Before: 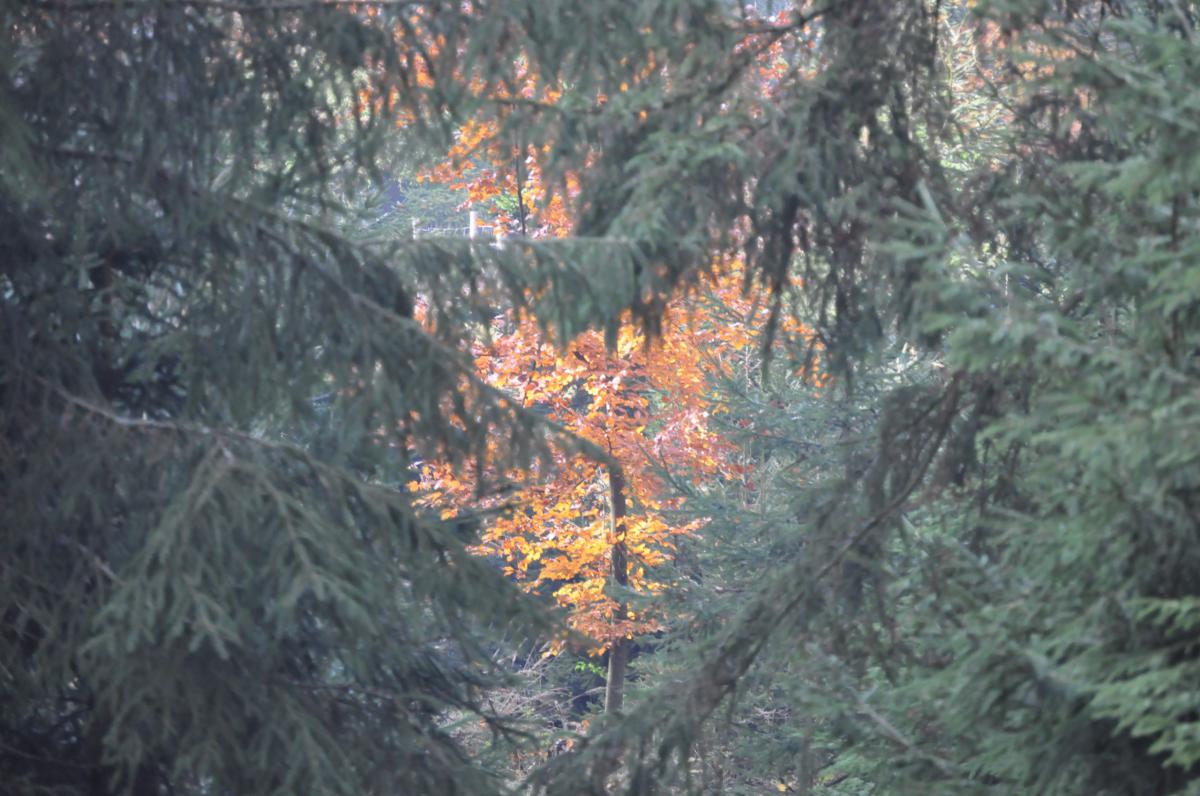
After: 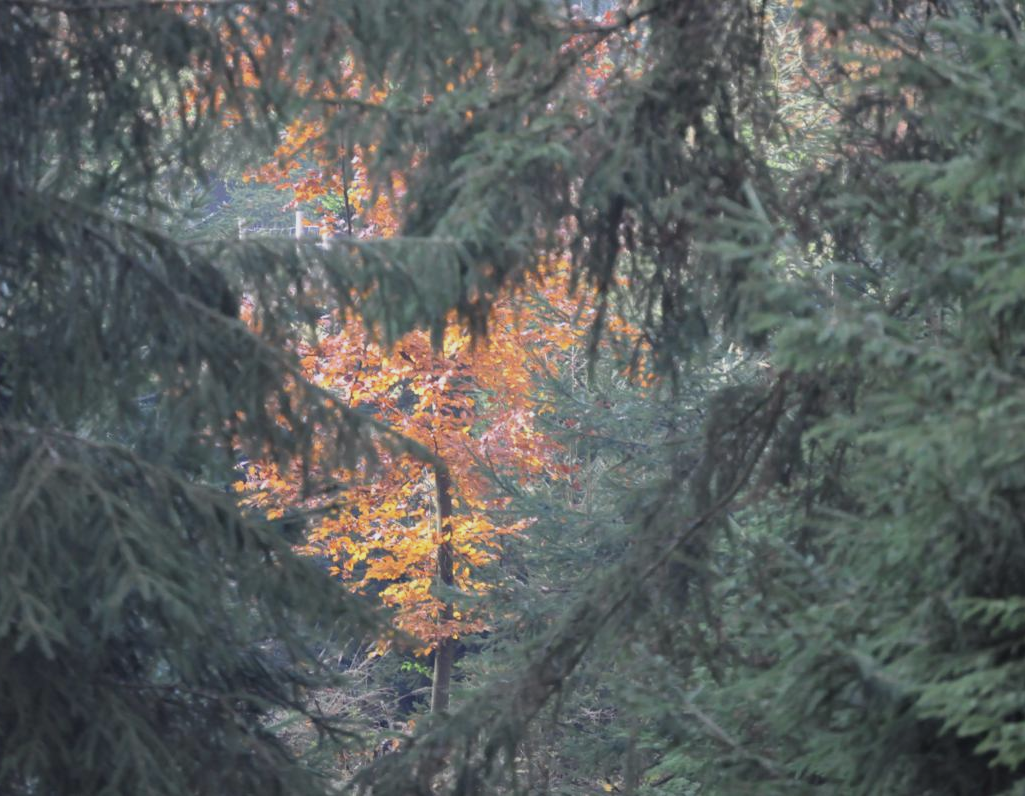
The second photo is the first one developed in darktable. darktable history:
crop and rotate: left 14.579%
exposure: black level correction 0, exposure -0.705 EV, compensate highlight preservation false
tone equalizer: -8 EV -0.426 EV, -7 EV -0.37 EV, -6 EV -0.357 EV, -5 EV -0.213 EV, -3 EV 0.202 EV, -2 EV 0.36 EV, -1 EV 0.399 EV, +0 EV 0.426 EV
